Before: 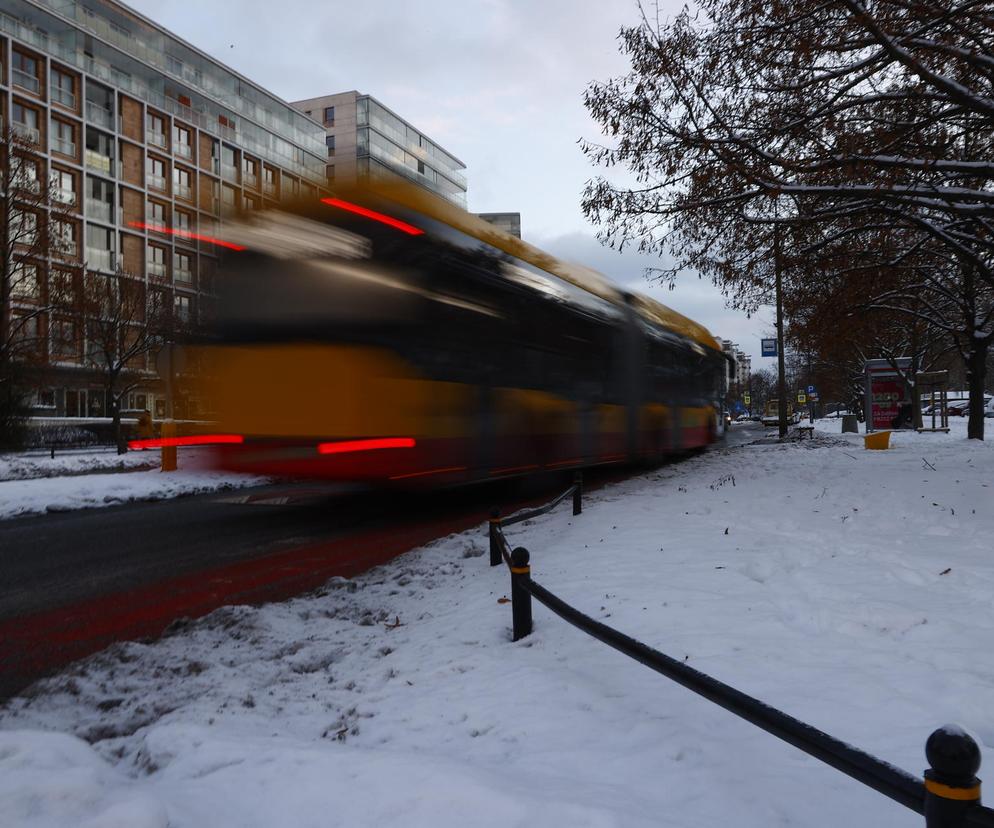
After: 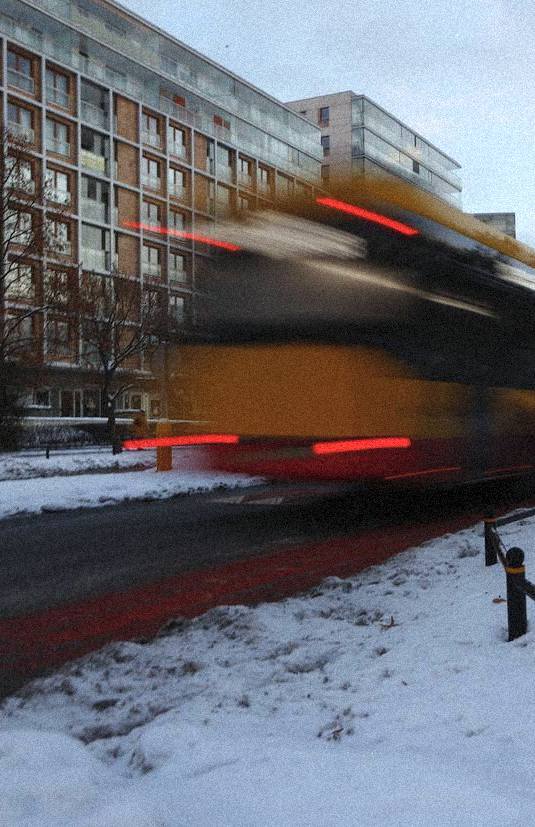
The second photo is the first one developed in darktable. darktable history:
color calibration: output R [1.003, 0.027, -0.041, 0], output G [-0.018, 1.043, -0.038, 0], output B [0.071, -0.086, 1.017, 0], illuminant as shot in camera, x 0.359, y 0.362, temperature 4570.54 K
contrast brightness saturation: brightness 0.13
crop: left 0.587%, right 45.588%, bottom 0.086%
grain: strength 35%, mid-tones bias 0%
